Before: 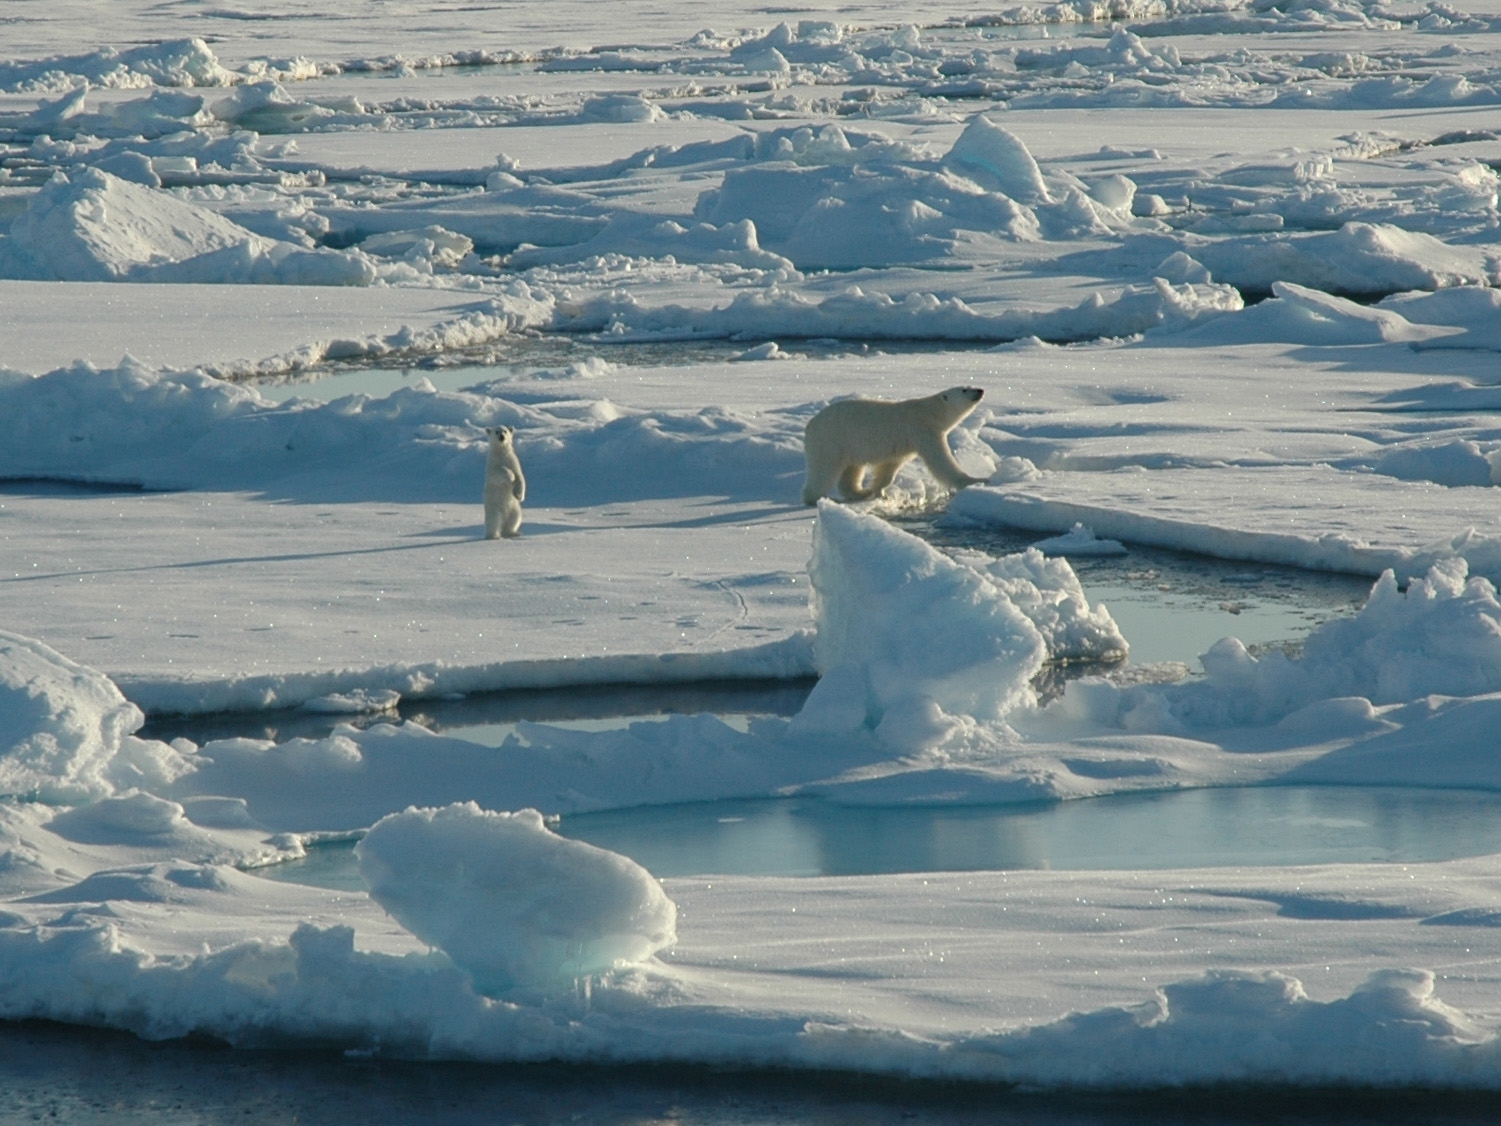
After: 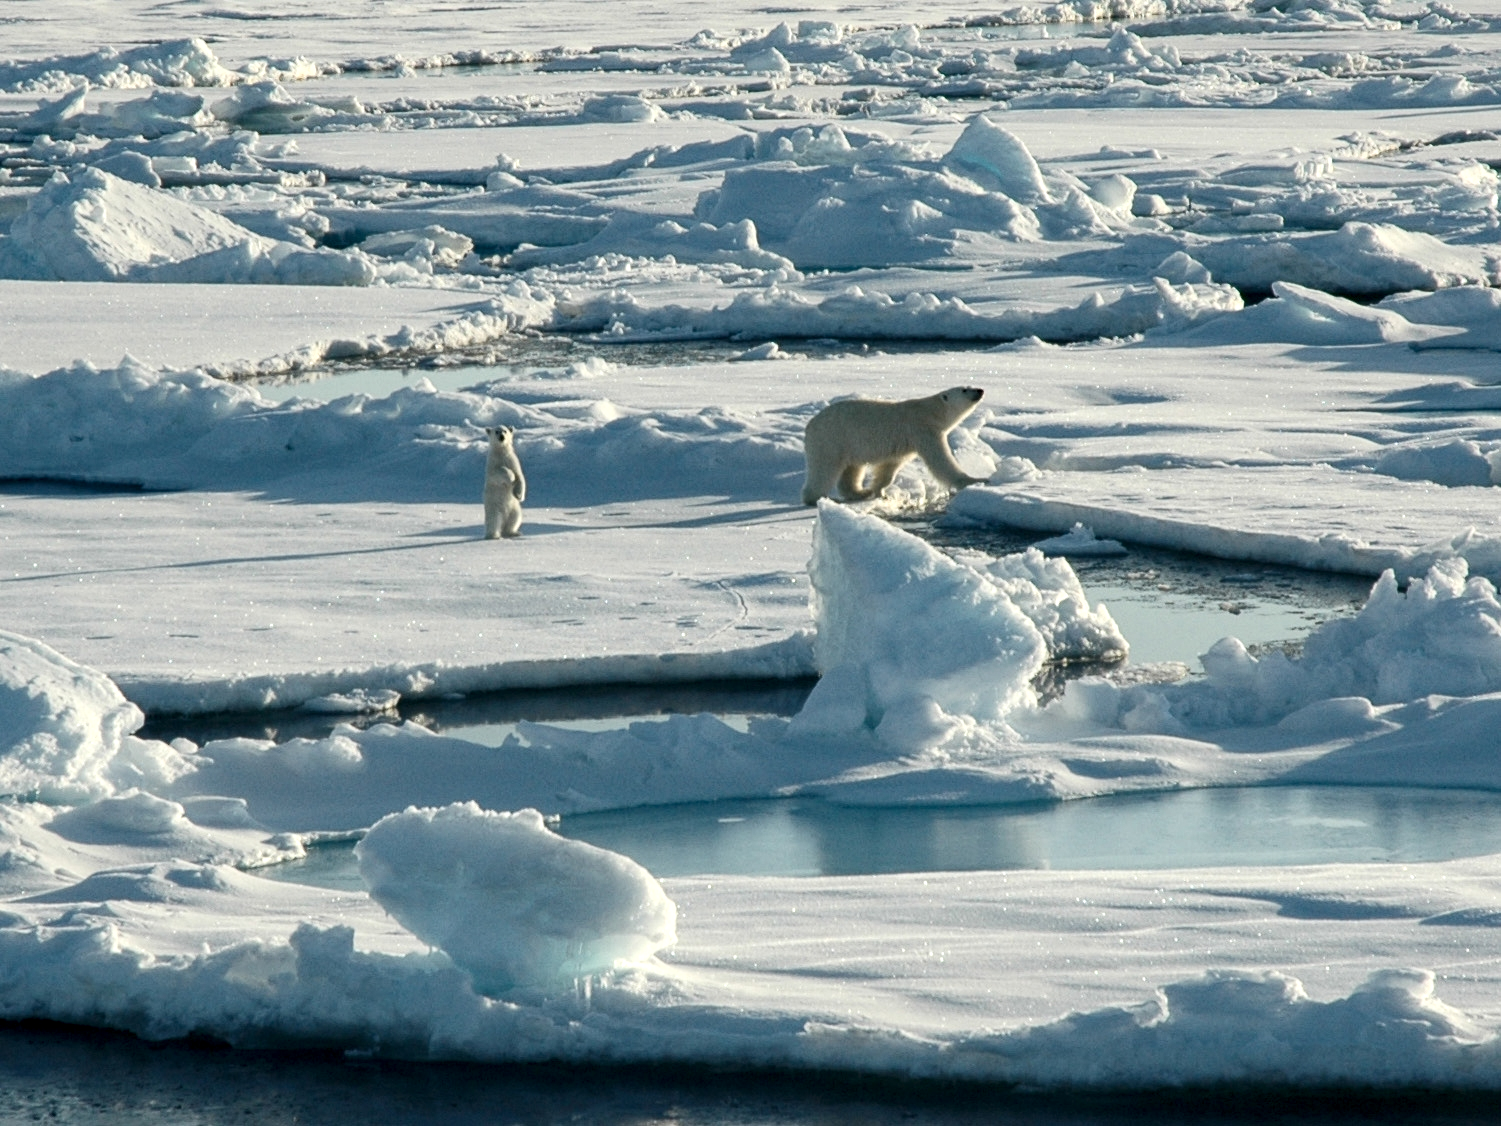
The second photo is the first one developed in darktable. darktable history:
contrast brightness saturation: contrast 0.24, brightness 0.09
local contrast: highlights 123%, shadows 126%, detail 140%, midtone range 0.254
